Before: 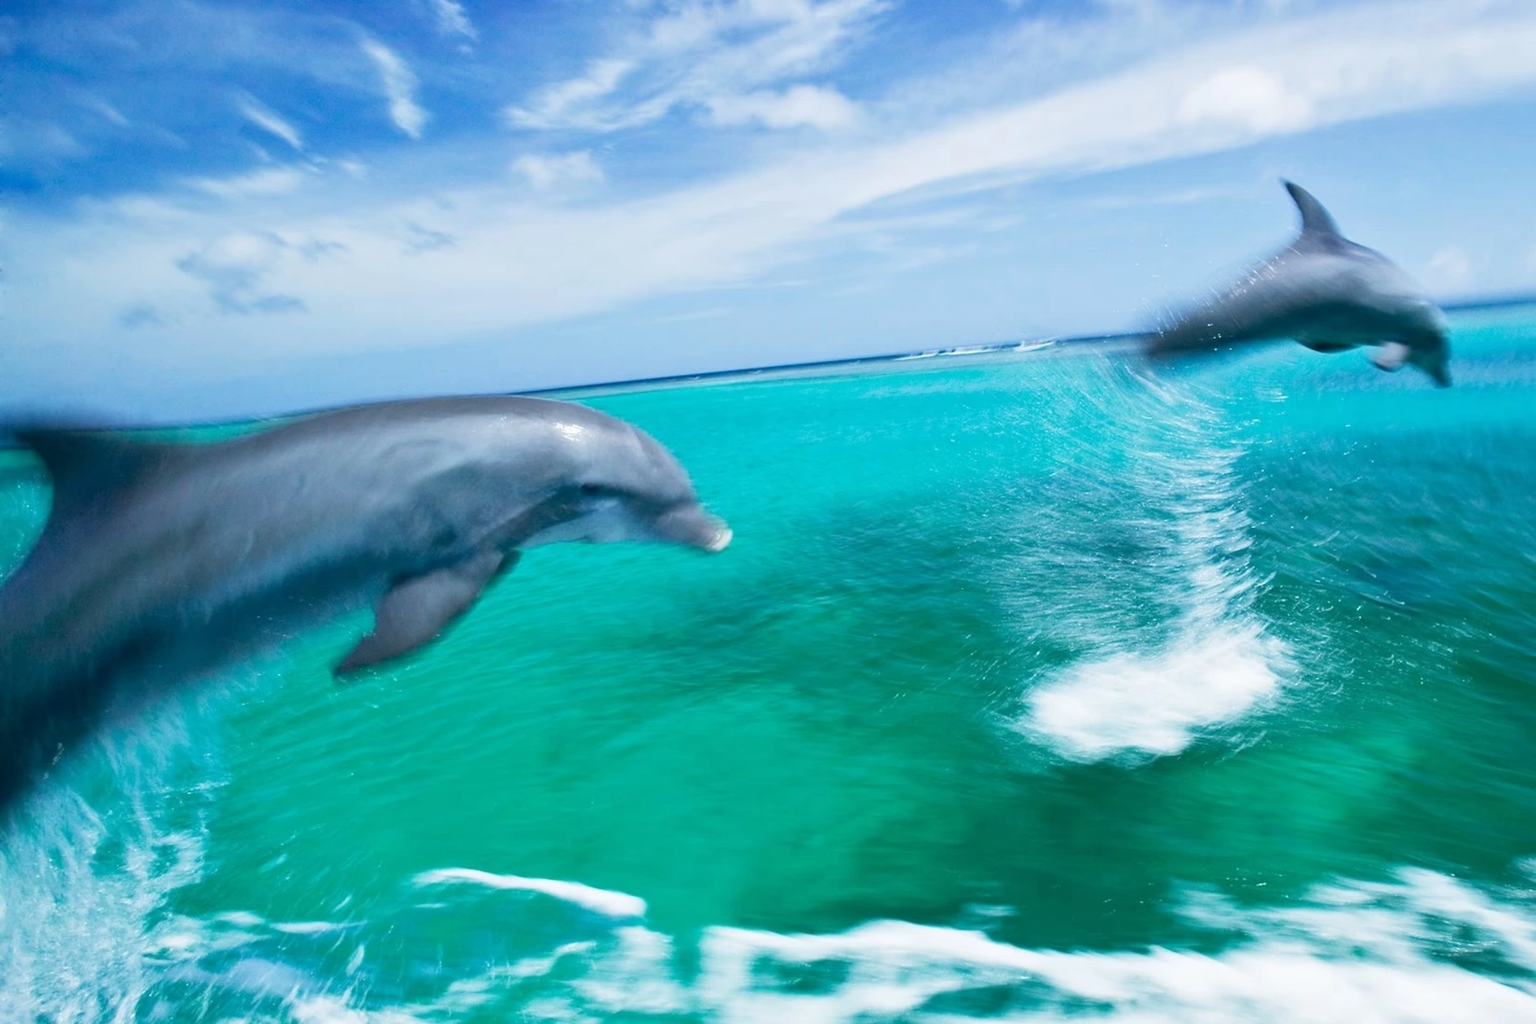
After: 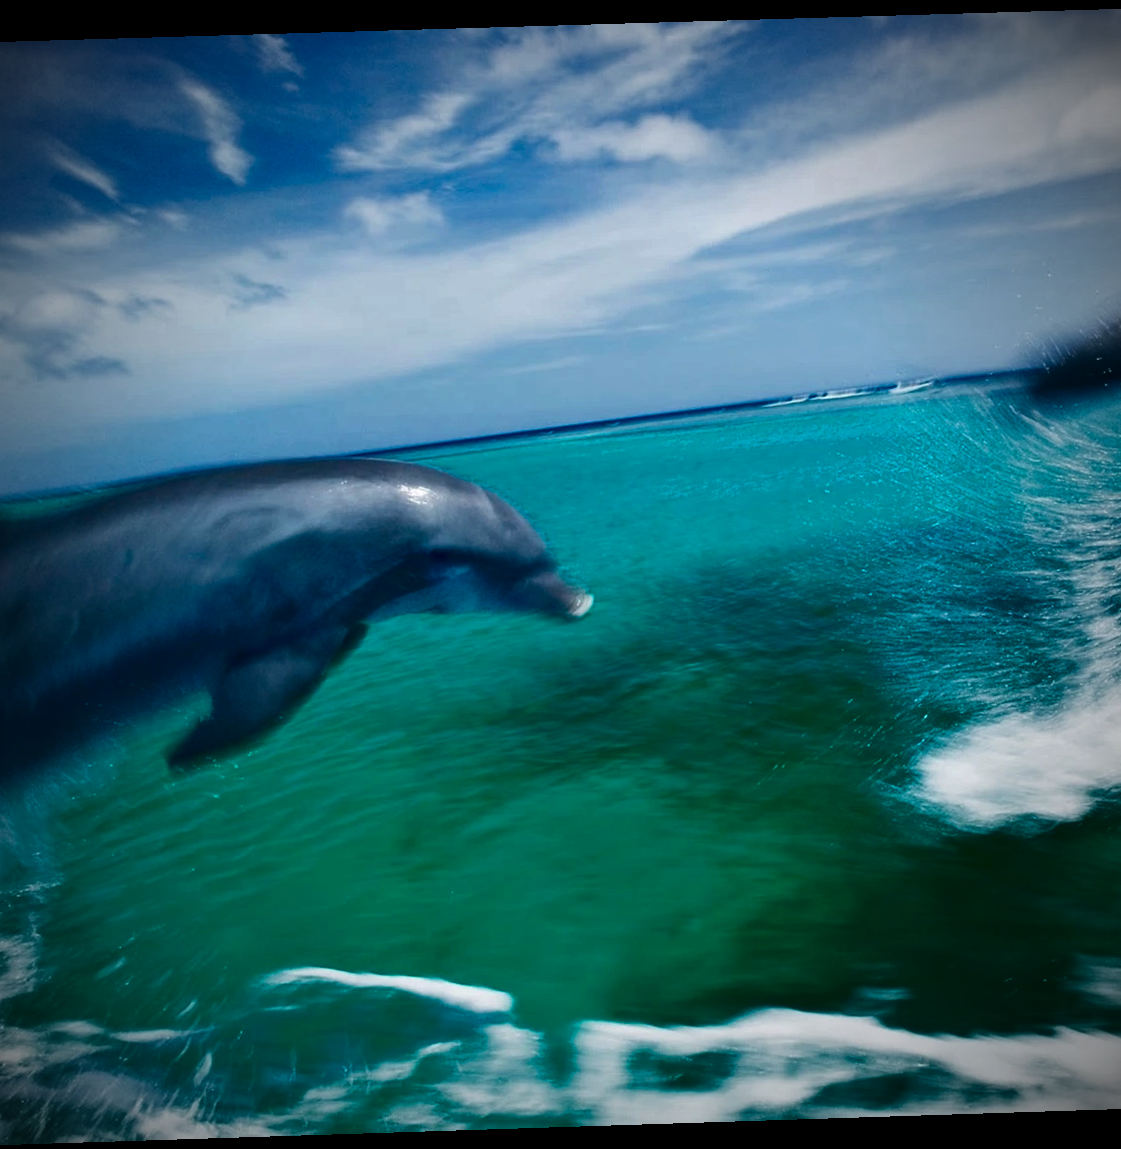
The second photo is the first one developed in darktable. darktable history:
crop and rotate: left 12.648%, right 20.685%
vignetting: fall-off start 67.5%, fall-off radius 67.23%, brightness -0.813, automatic ratio true
rotate and perspective: rotation -1.77°, lens shift (horizontal) 0.004, automatic cropping off
contrast brightness saturation: contrast 0.09, brightness -0.59, saturation 0.17
